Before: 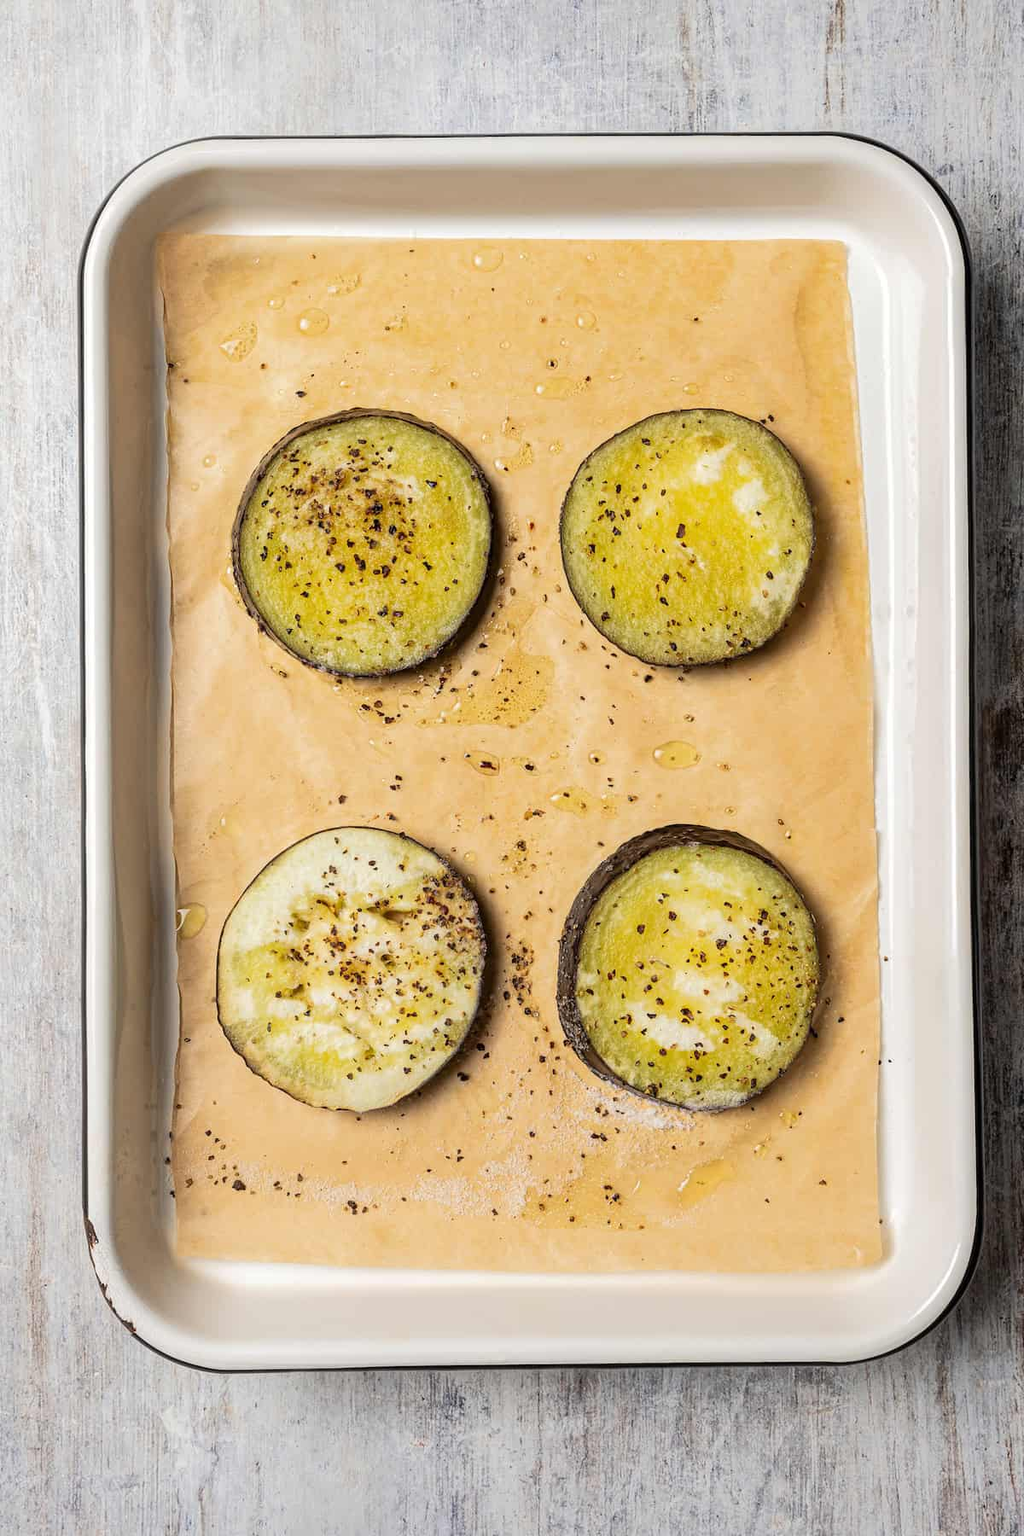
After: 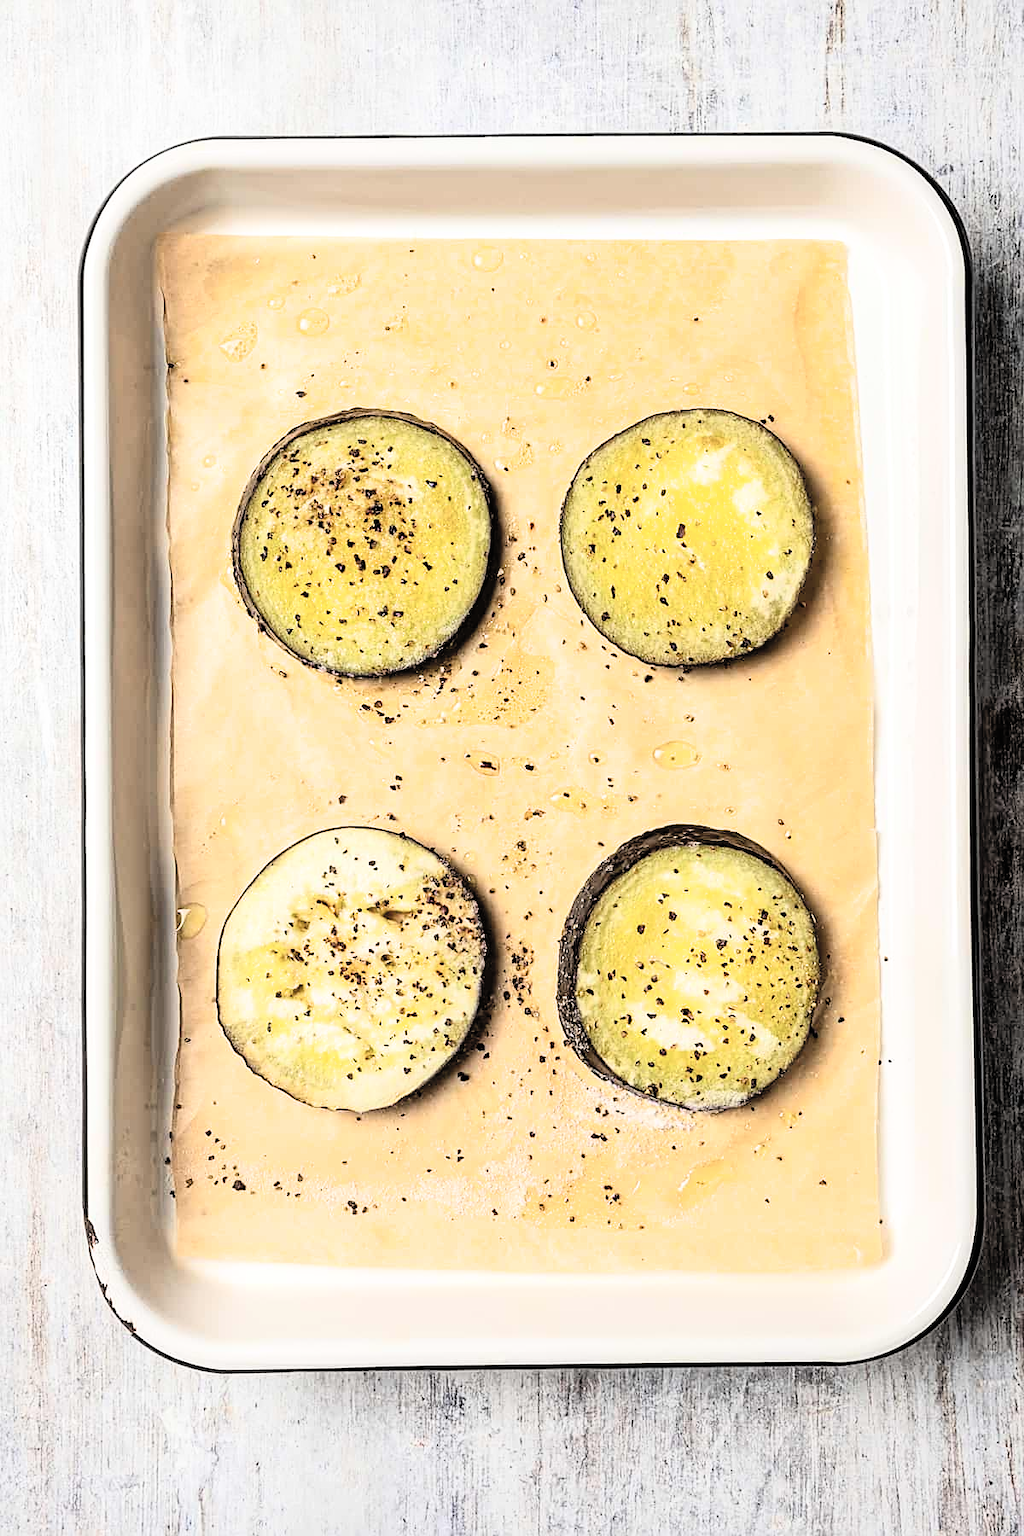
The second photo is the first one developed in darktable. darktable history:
contrast brightness saturation: contrast 0.14, brightness 0.224
sharpen: on, module defaults
filmic rgb: black relative exposure -6.47 EV, white relative exposure 2.43 EV, target white luminance 99.986%, hardness 5.28, latitude 0.103%, contrast 1.43, highlights saturation mix 3.1%
